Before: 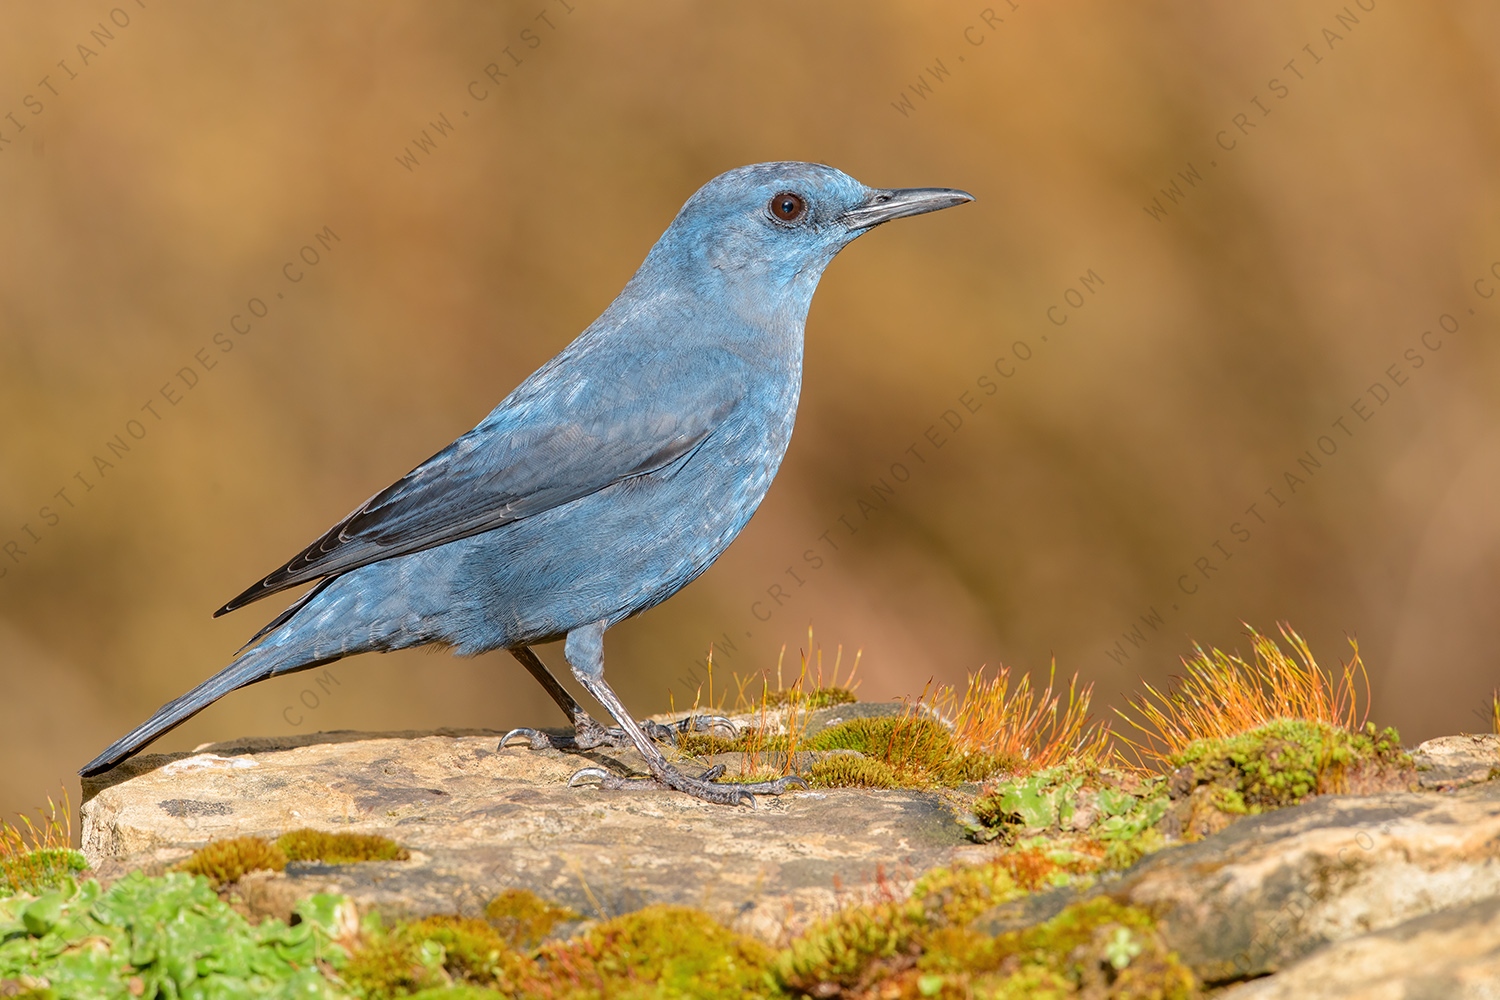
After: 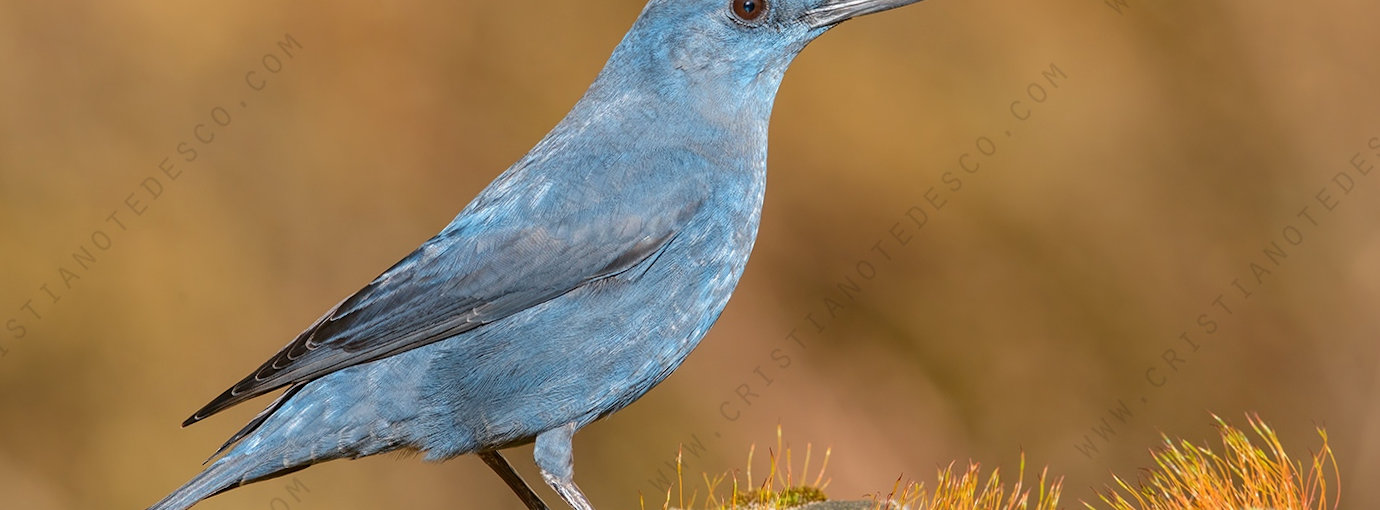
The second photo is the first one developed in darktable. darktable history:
rotate and perspective: rotation -1°, crop left 0.011, crop right 0.989, crop top 0.025, crop bottom 0.975
shadows and highlights: soften with gaussian
crop: left 1.744%, top 19.225%, right 5.069%, bottom 28.357%
